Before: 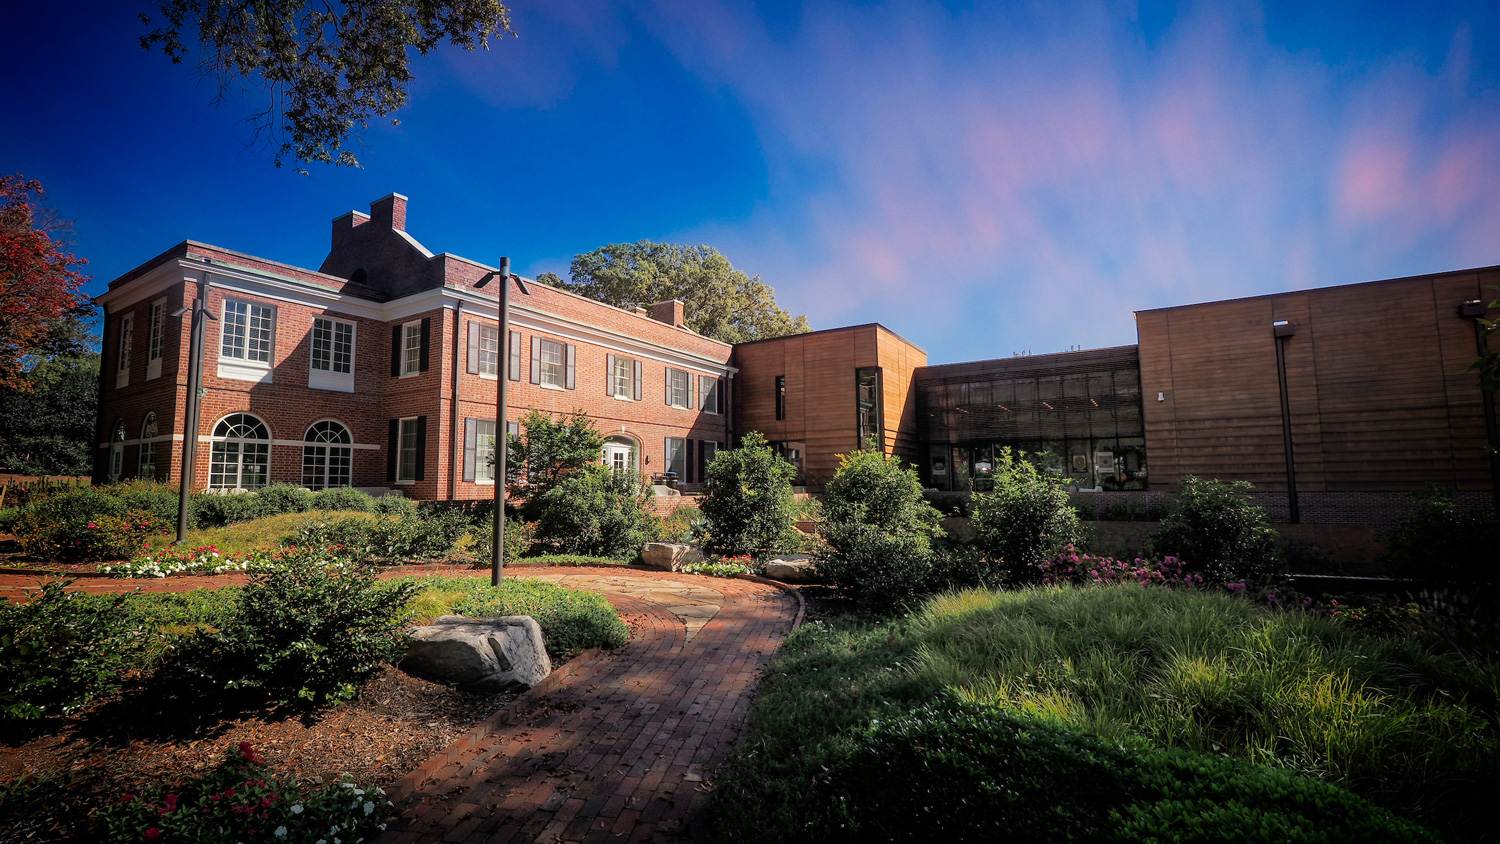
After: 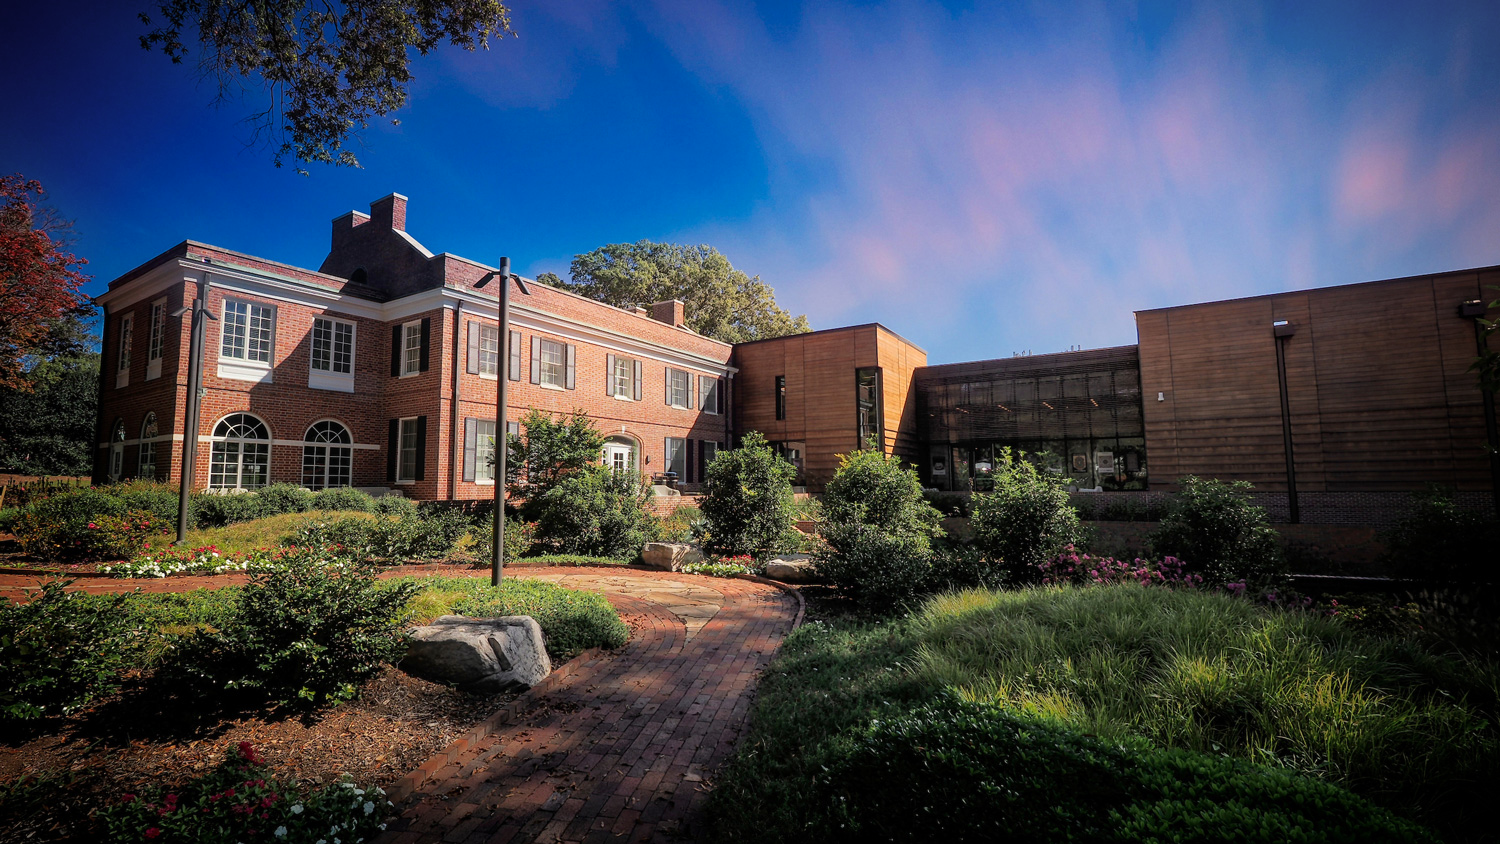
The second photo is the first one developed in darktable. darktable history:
vignetting: fall-off start 84.4%, fall-off radius 80.03%, center (-0.076, 0.068), width/height ratio 1.222
contrast brightness saturation: contrast 0.055
